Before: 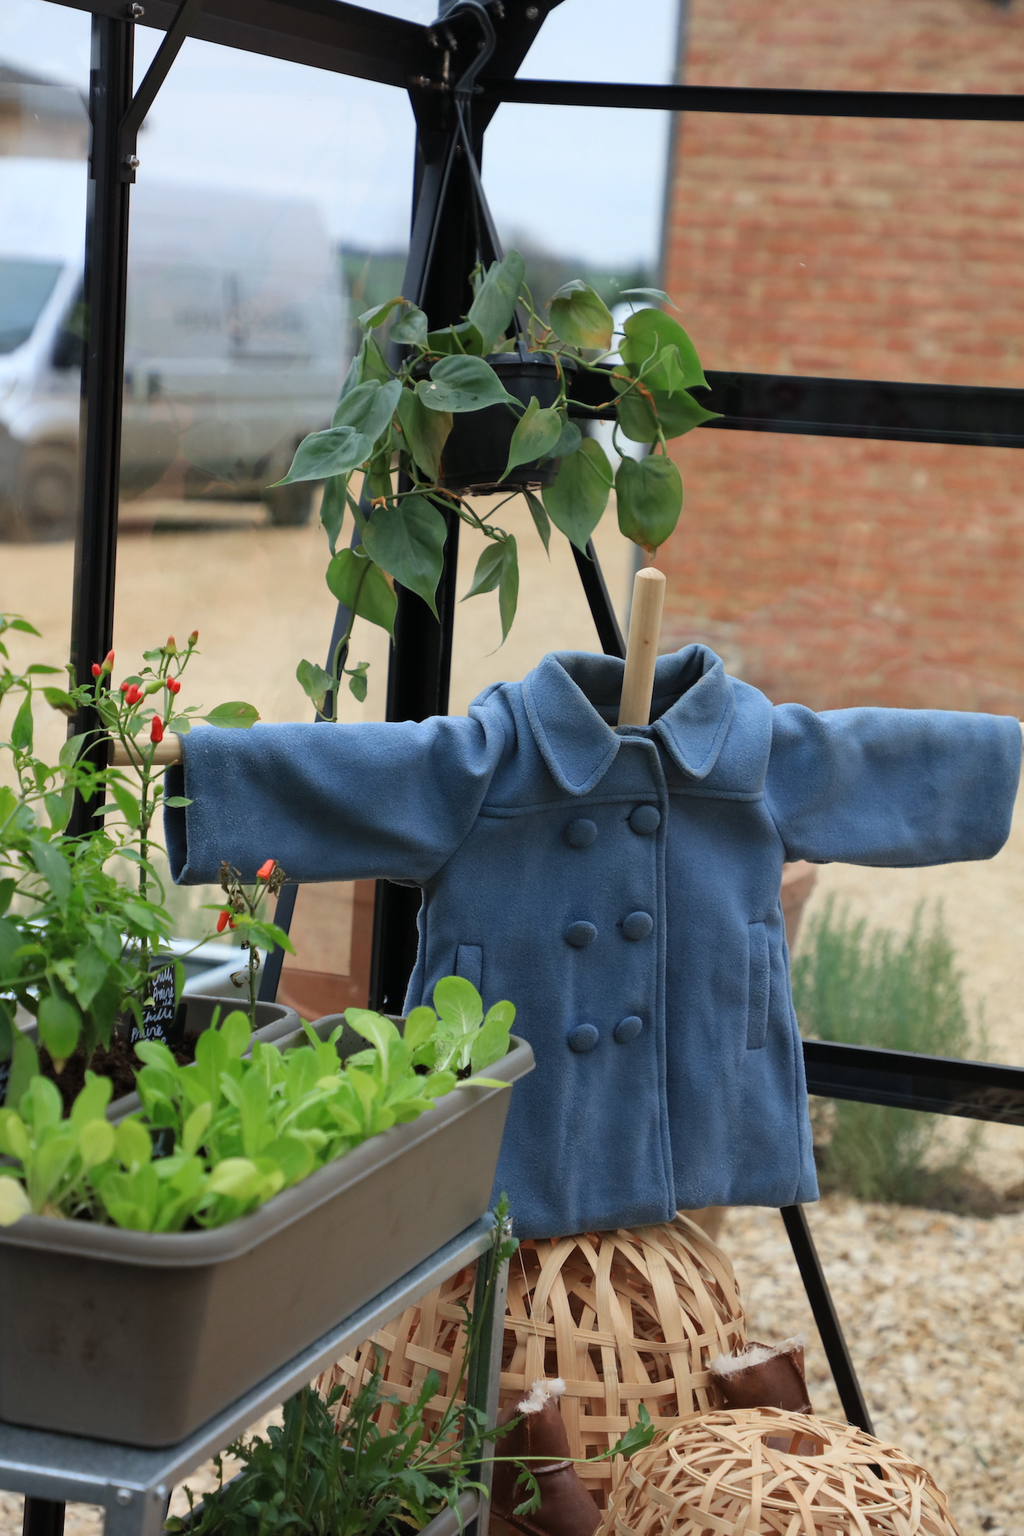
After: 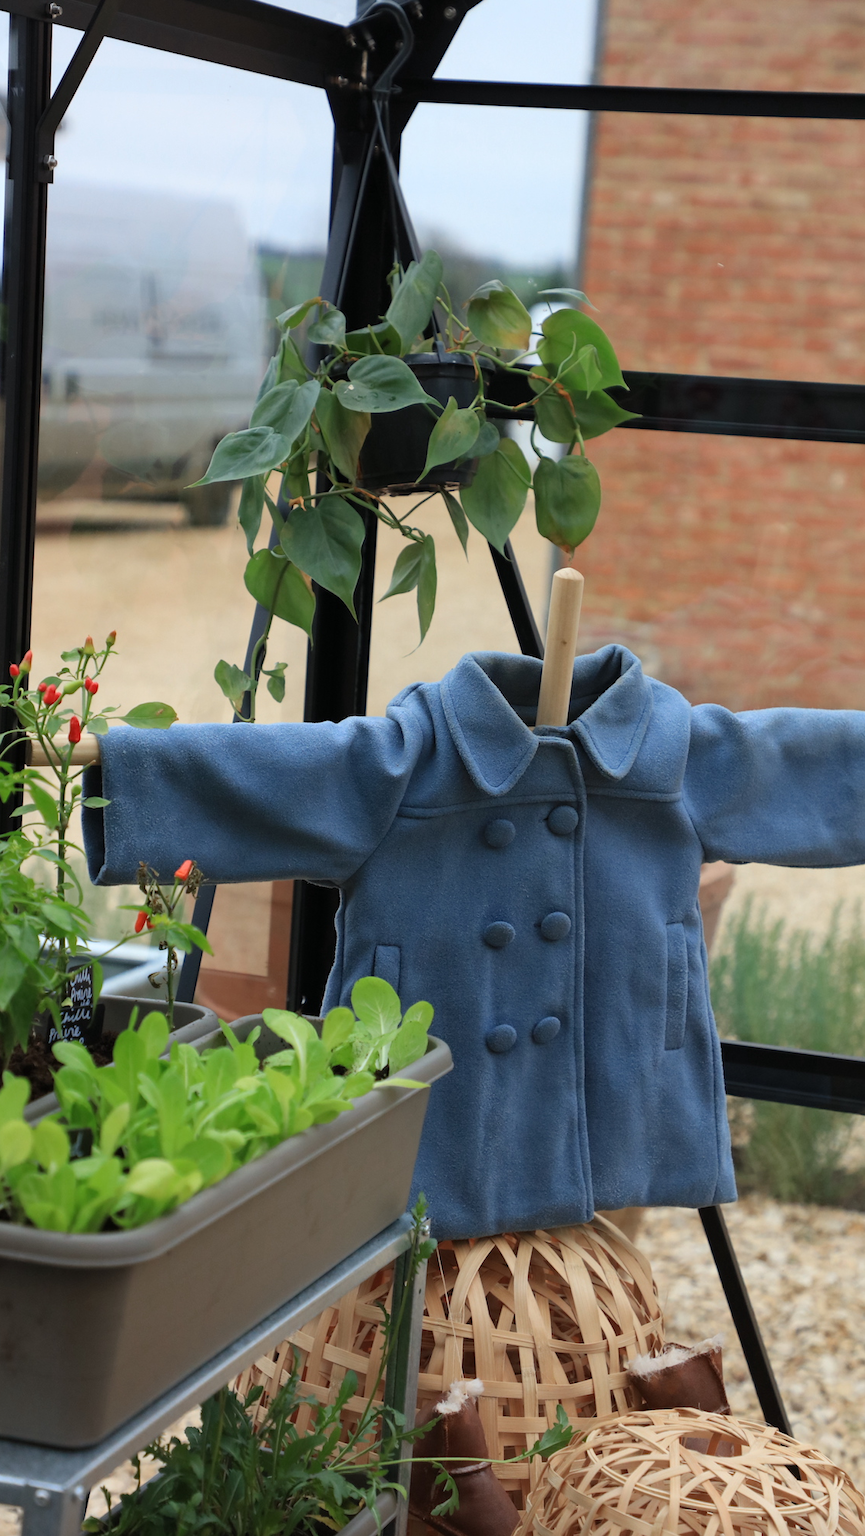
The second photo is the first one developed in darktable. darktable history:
crop: left 8.062%, right 7.379%
